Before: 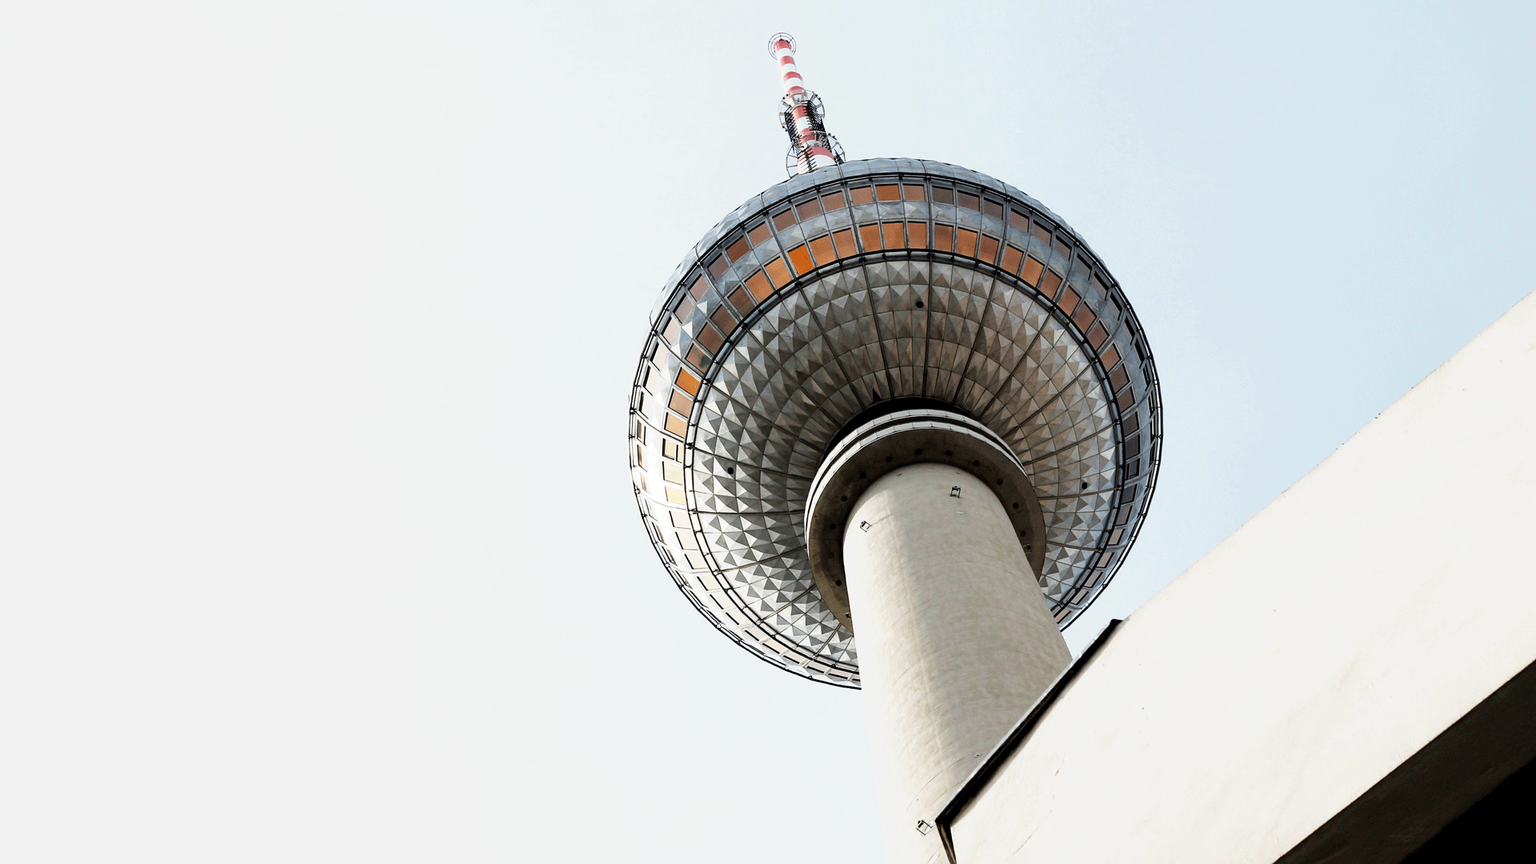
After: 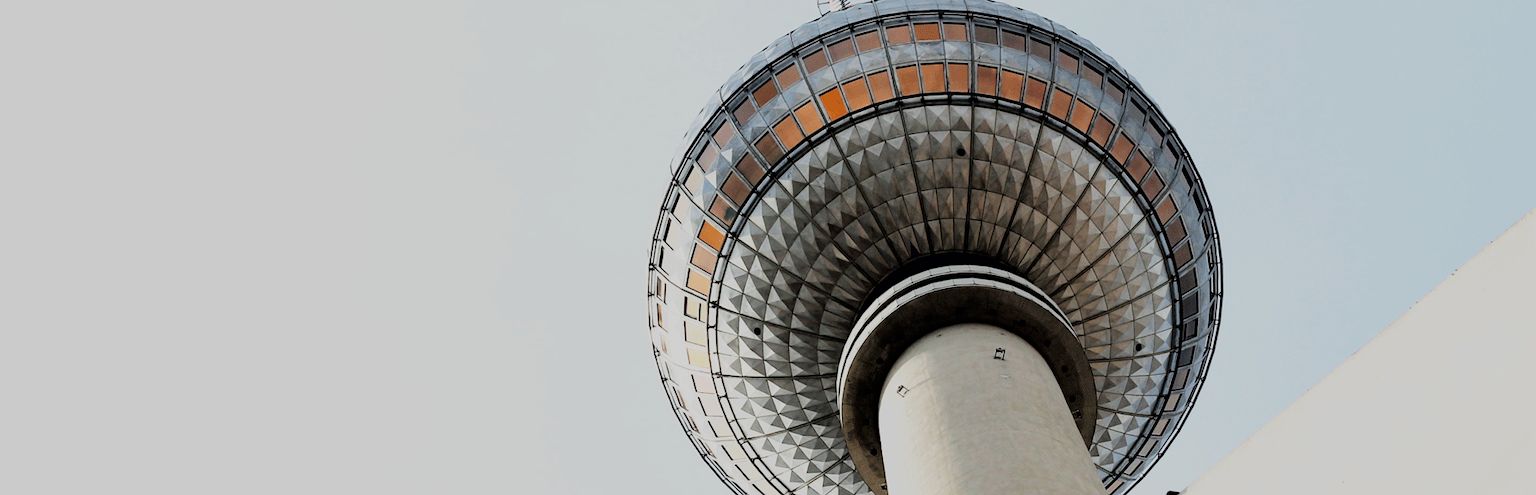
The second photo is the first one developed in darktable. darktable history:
crop: left 1.775%, top 18.909%, right 5.329%, bottom 27.785%
filmic rgb: black relative exposure -7.34 EV, white relative exposure 5.05 EV, hardness 3.2, color science v6 (2022)
